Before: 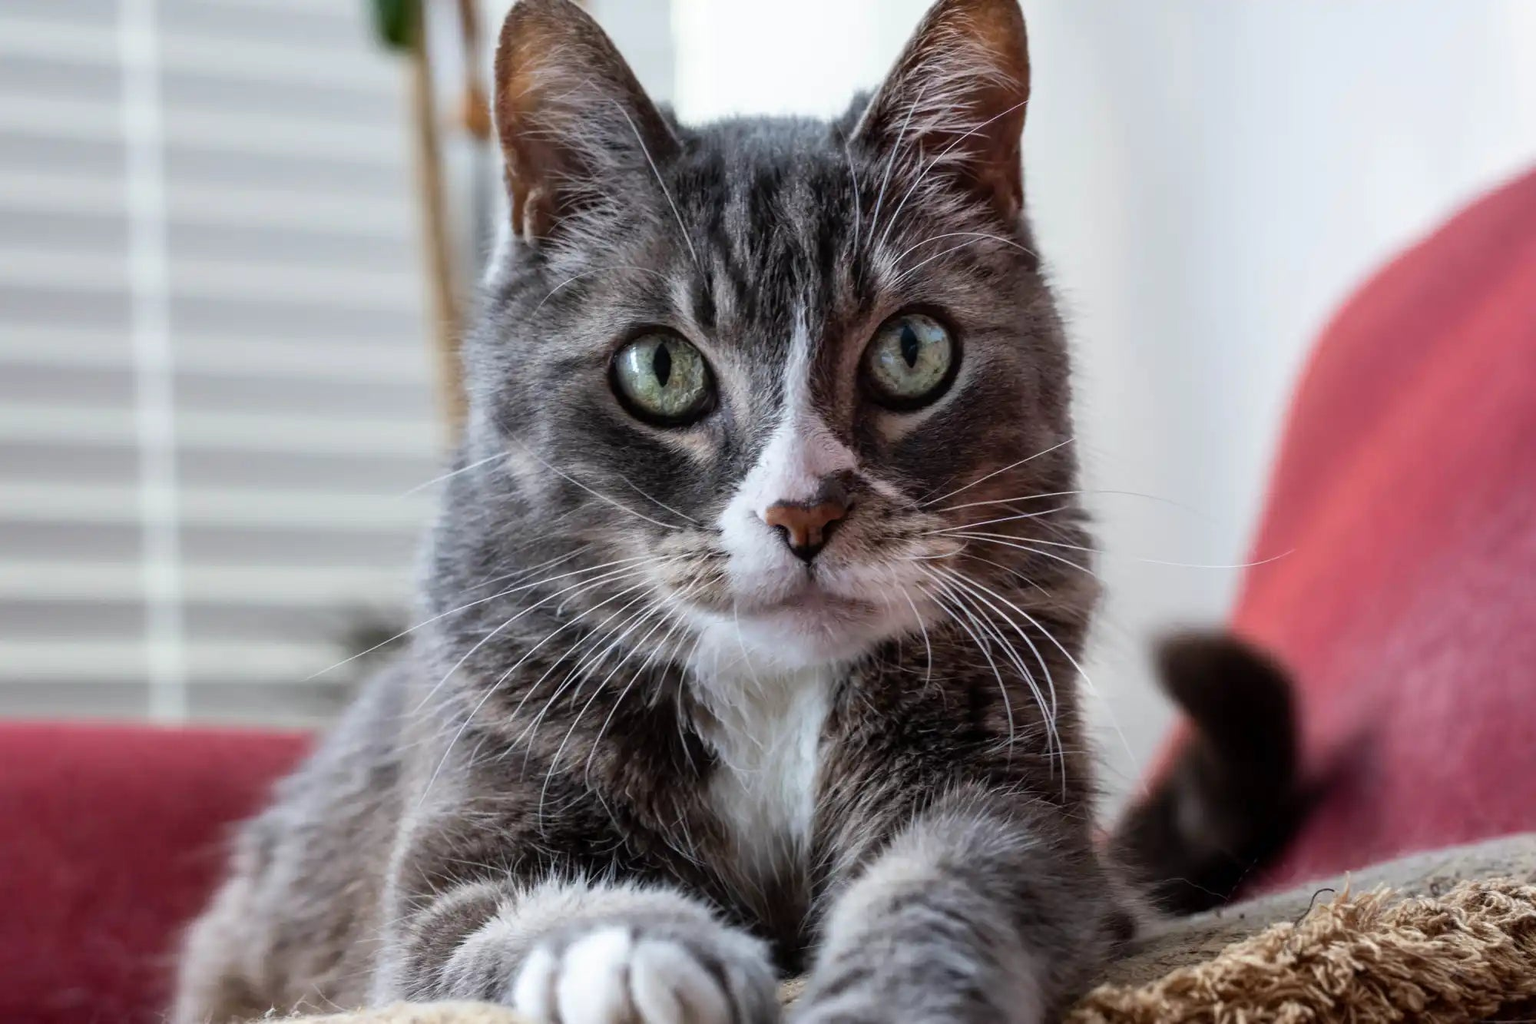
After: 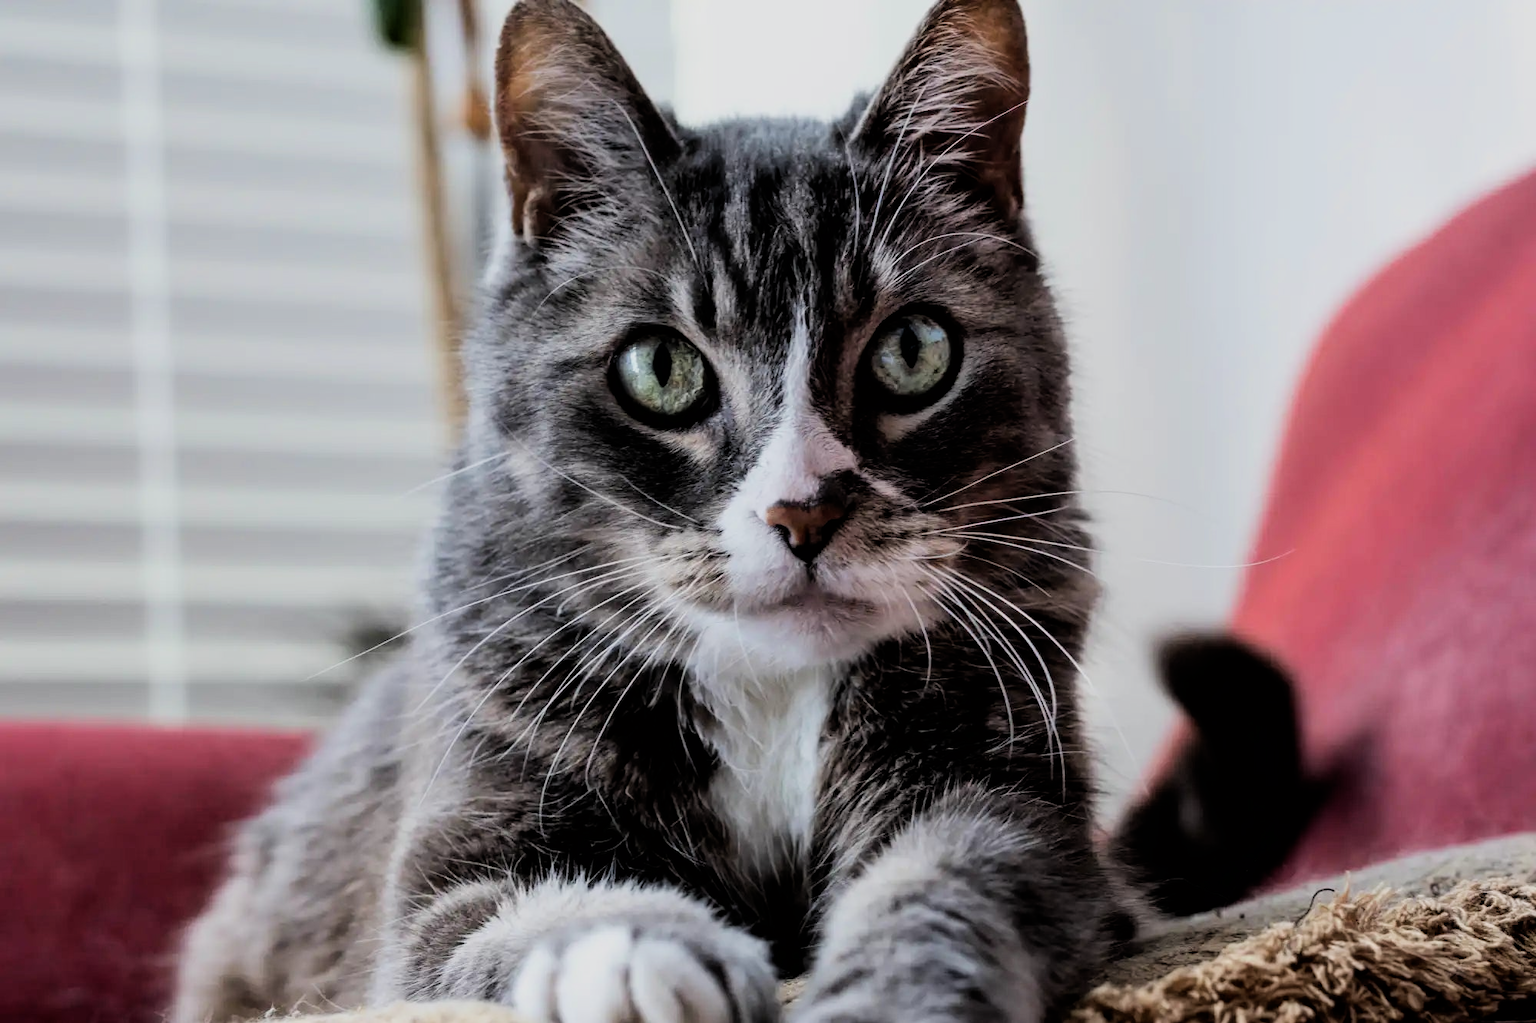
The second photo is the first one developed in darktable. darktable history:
filmic rgb: black relative exposure -5.05 EV, white relative exposure 3.98 EV, hardness 2.89, contrast 1.298
